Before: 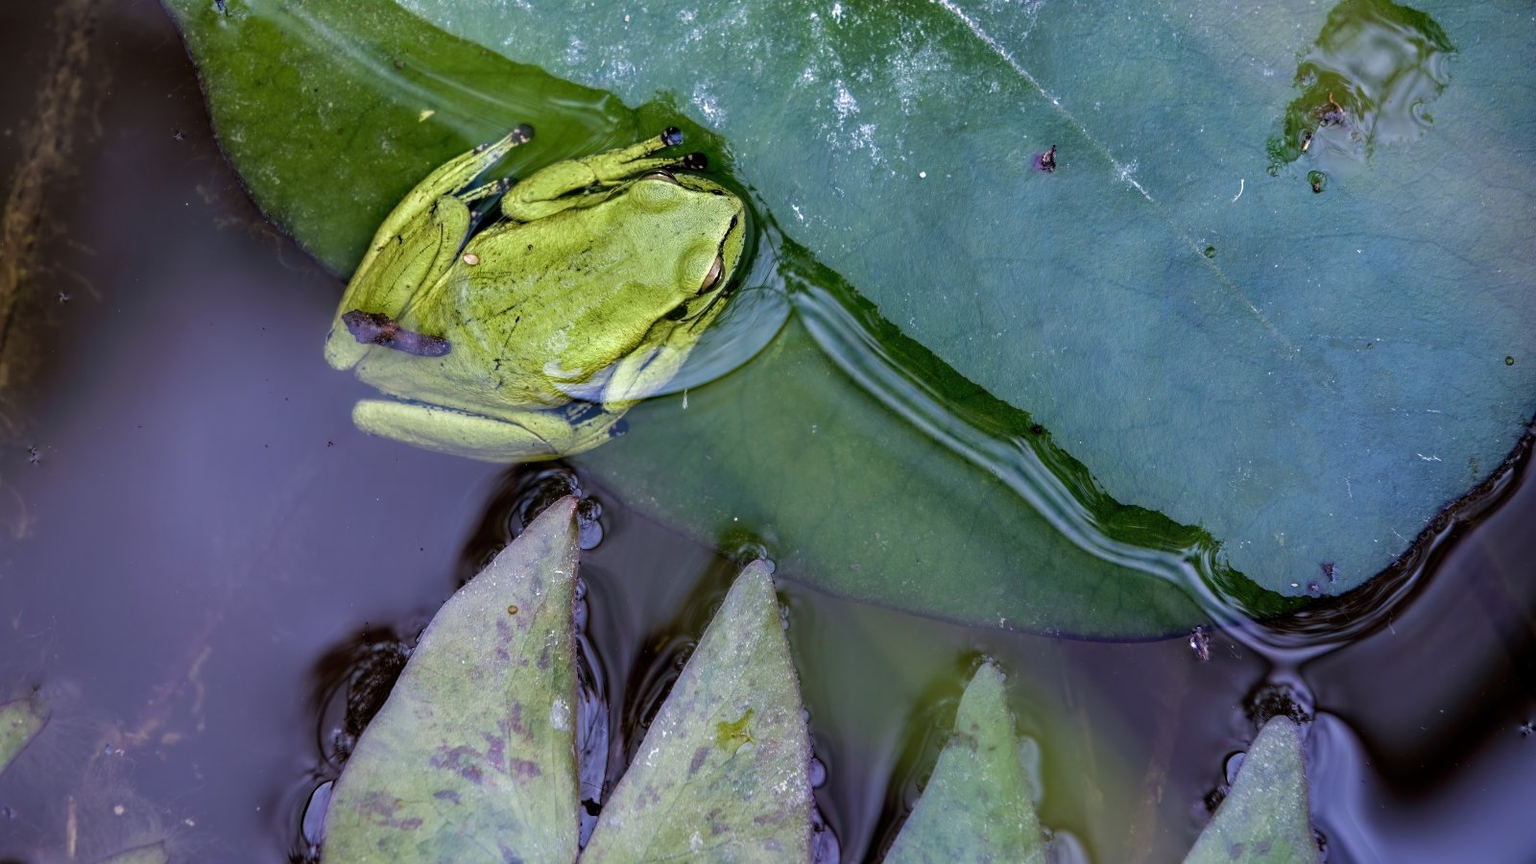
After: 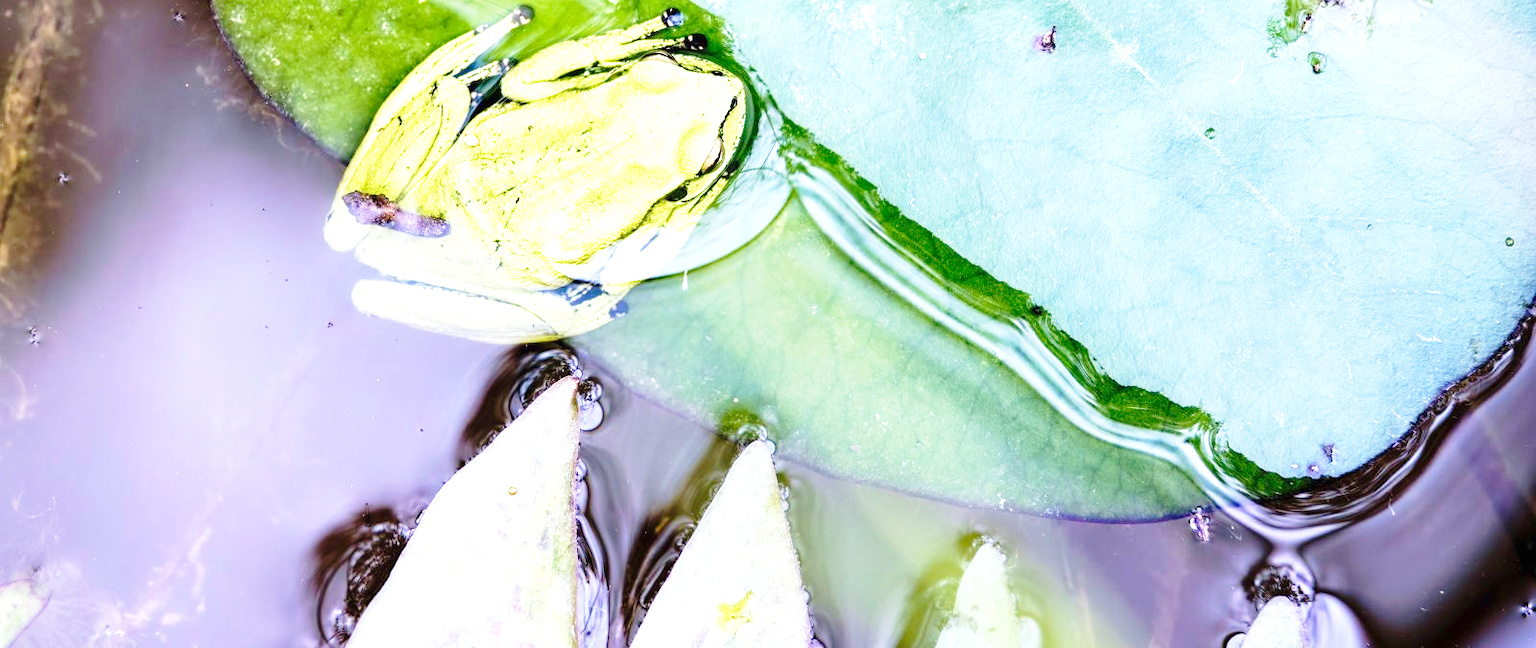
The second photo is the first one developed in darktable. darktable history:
exposure: black level correction 0, exposure 1.975 EV, compensate exposure bias true, compensate highlight preservation false
base curve: curves: ch0 [(0, 0) (0.028, 0.03) (0.121, 0.232) (0.46, 0.748) (0.859, 0.968) (1, 1)], preserve colors none
crop: top 13.819%, bottom 11.169%
